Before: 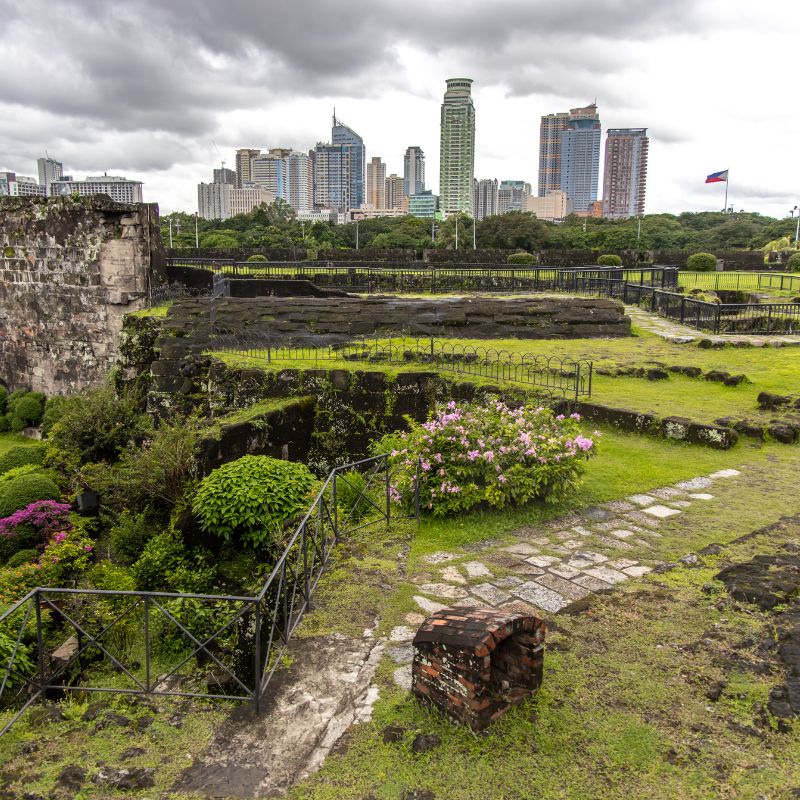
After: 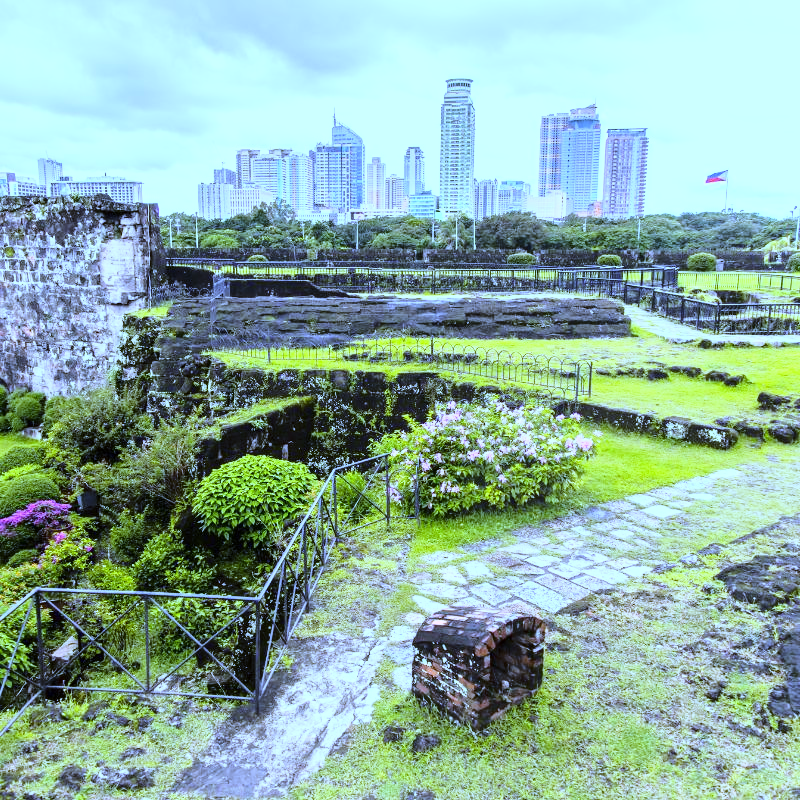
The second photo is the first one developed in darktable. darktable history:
exposure: exposure 0.6 EV, compensate highlight preservation false
white balance: red 0.766, blue 1.537
base curve: curves: ch0 [(0, 0) (0.028, 0.03) (0.121, 0.232) (0.46, 0.748) (0.859, 0.968) (1, 1)]
